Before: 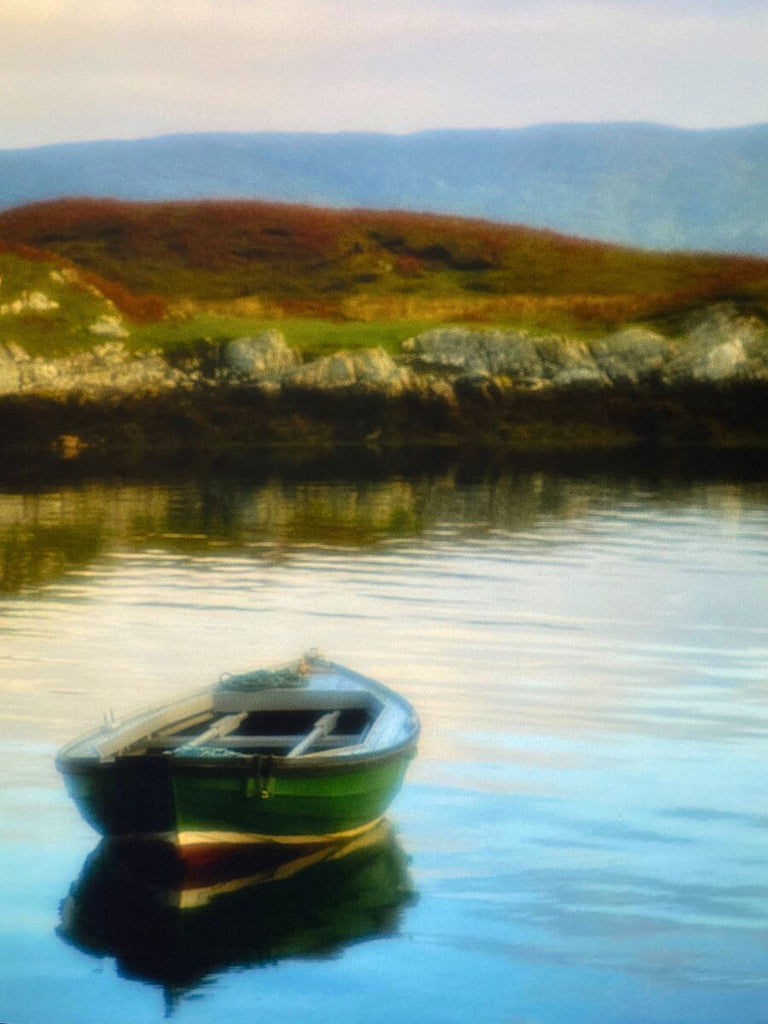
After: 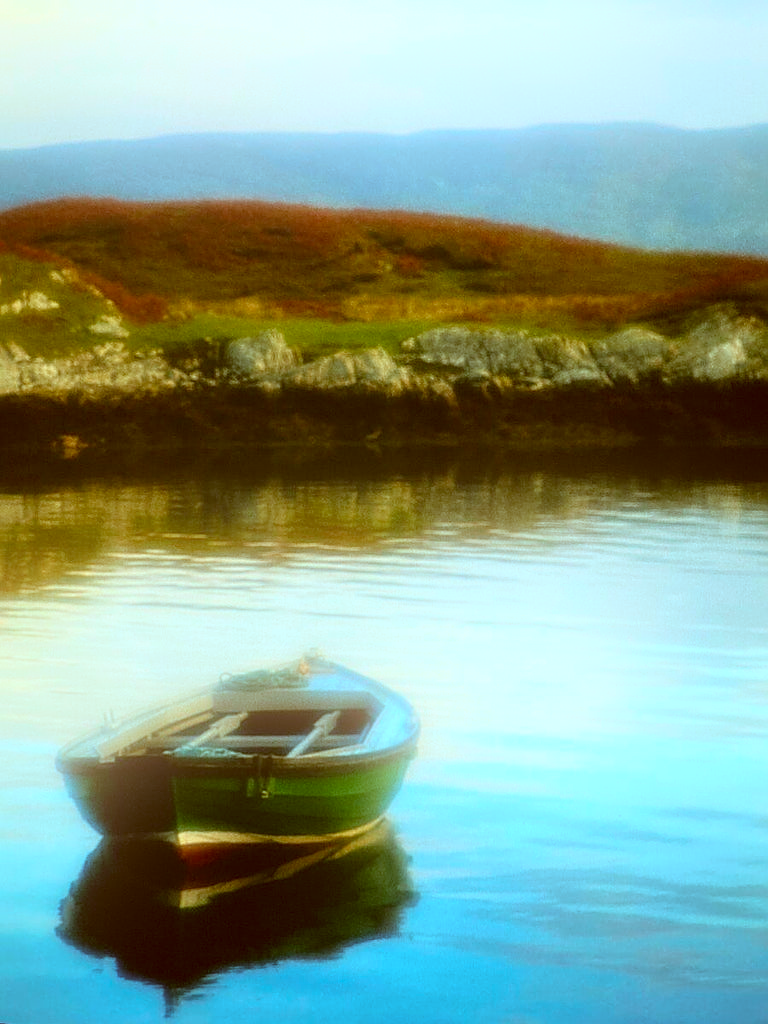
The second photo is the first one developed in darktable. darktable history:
sharpen: on, module defaults
color correction: highlights a* -14.62, highlights b* -16.22, shadows a* 10.12, shadows b* 29.4
bloom: size 16%, threshold 98%, strength 20%
